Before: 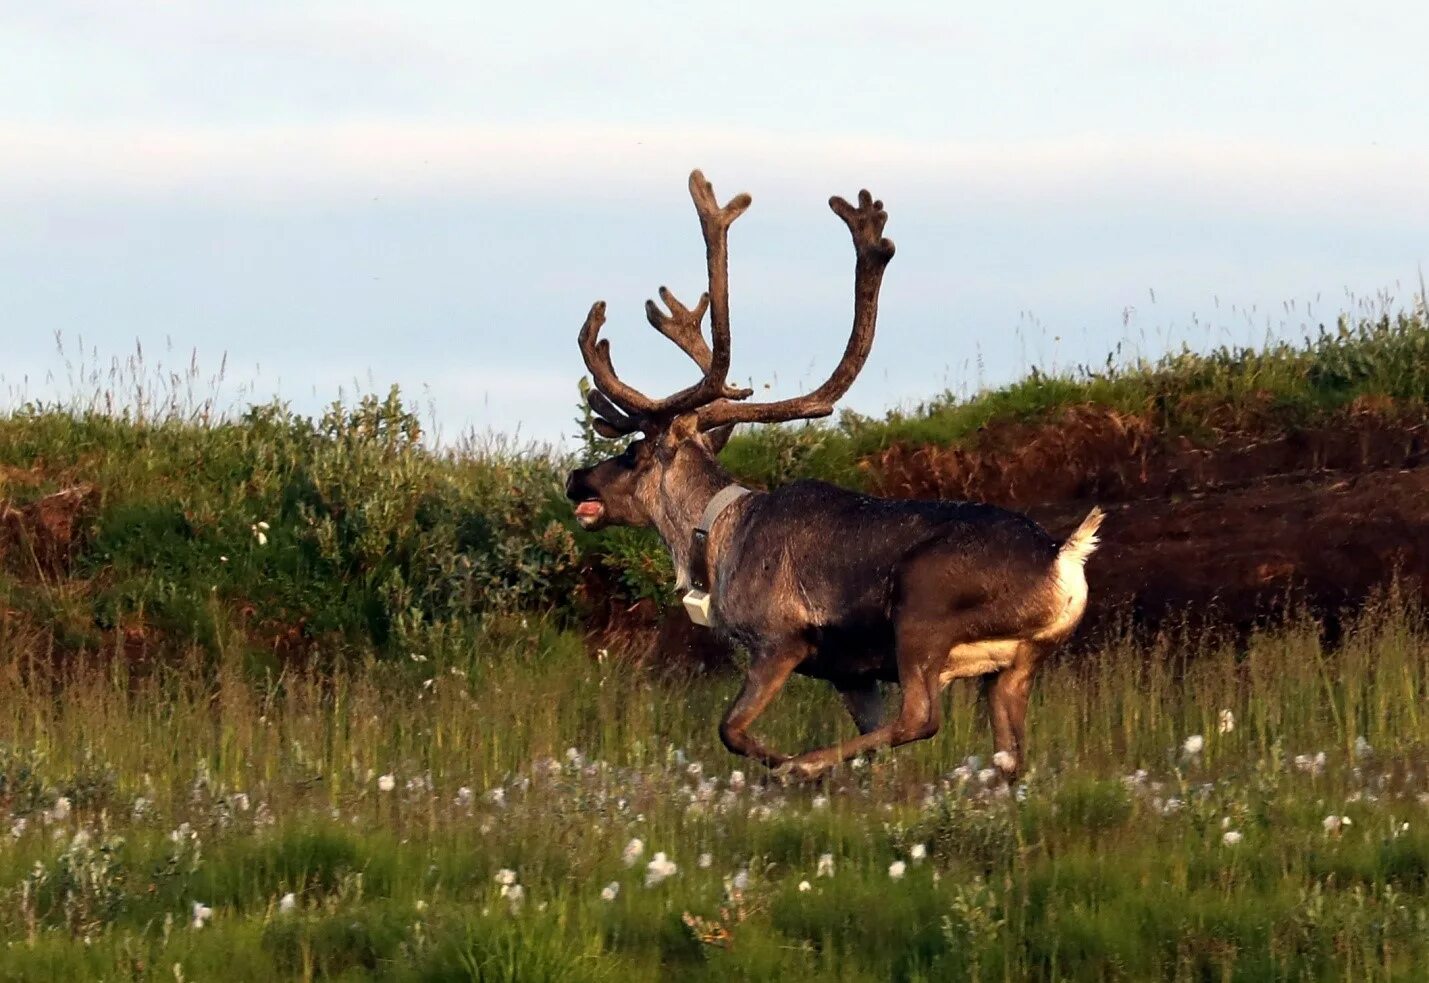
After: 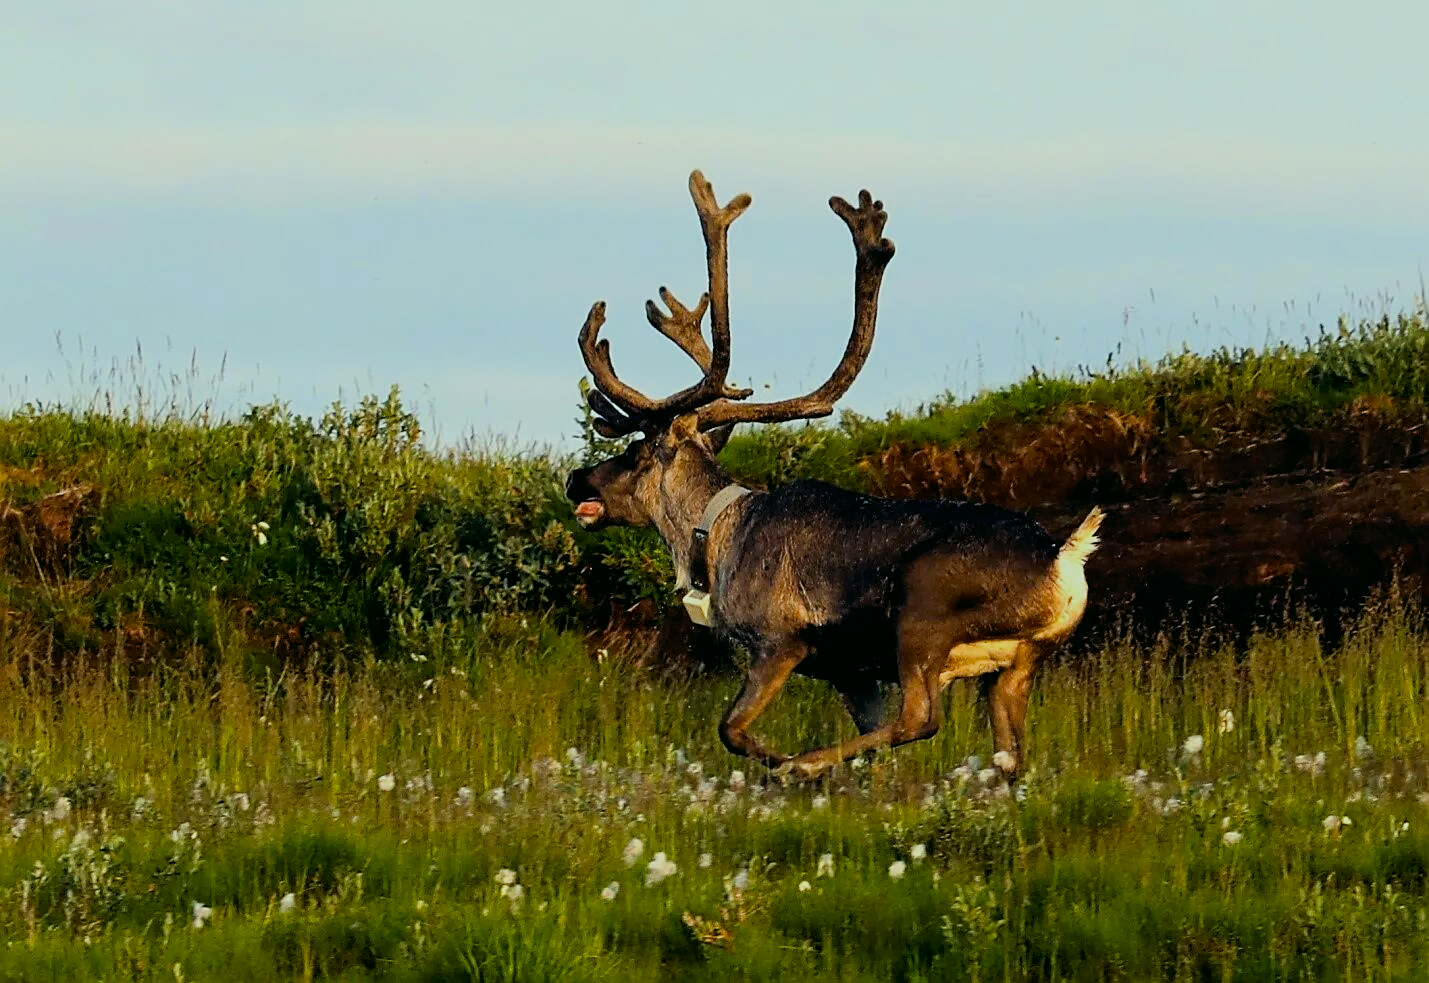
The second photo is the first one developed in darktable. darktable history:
color correction: highlights a* -7.33, highlights b* 1.26, shadows a* -3.55, saturation 1.4
sharpen: on, module defaults
filmic rgb: black relative exposure -7.65 EV, white relative exposure 4.56 EV, hardness 3.61
color contrast: green-magenta contrast 0.8, blue-yellow contrast 1.1, unbound 0
